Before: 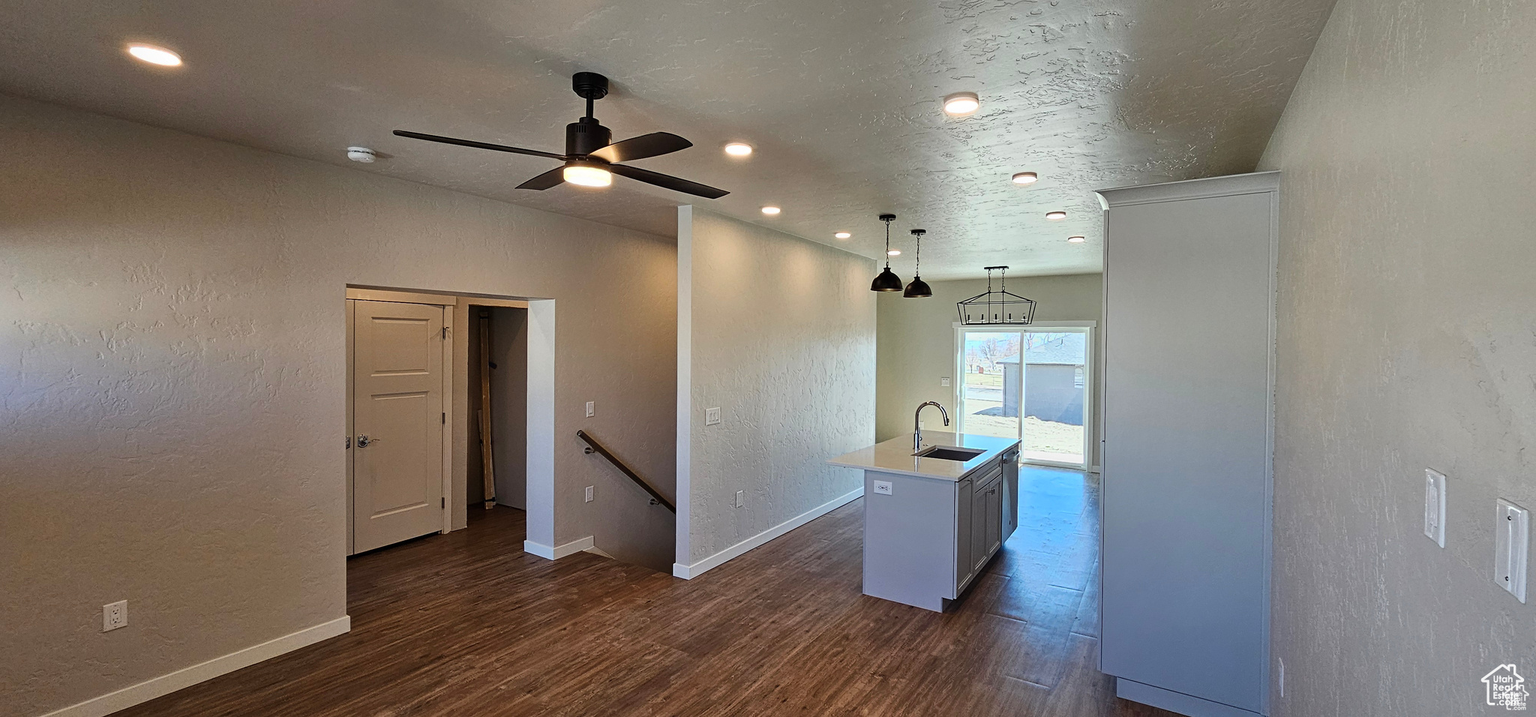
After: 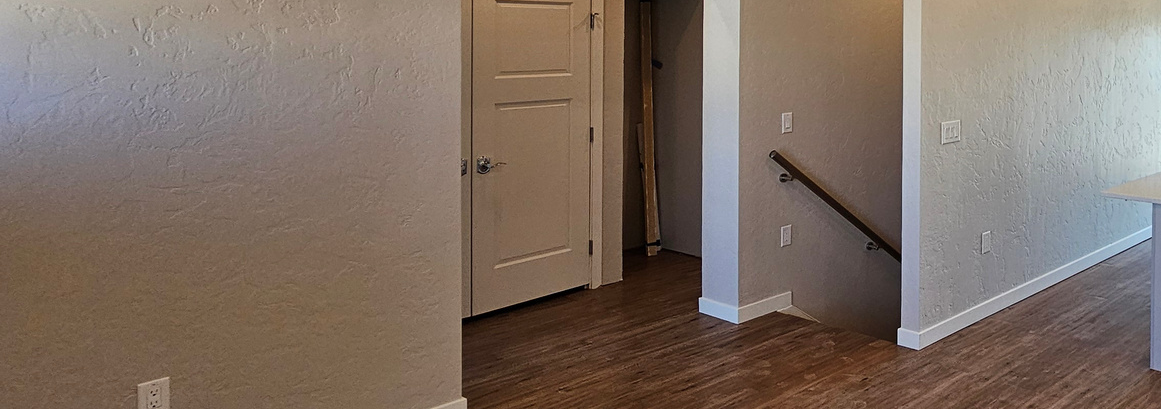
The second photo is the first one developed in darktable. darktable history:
crop: top 44.279%, right 43.308%, bottom 12.923%
